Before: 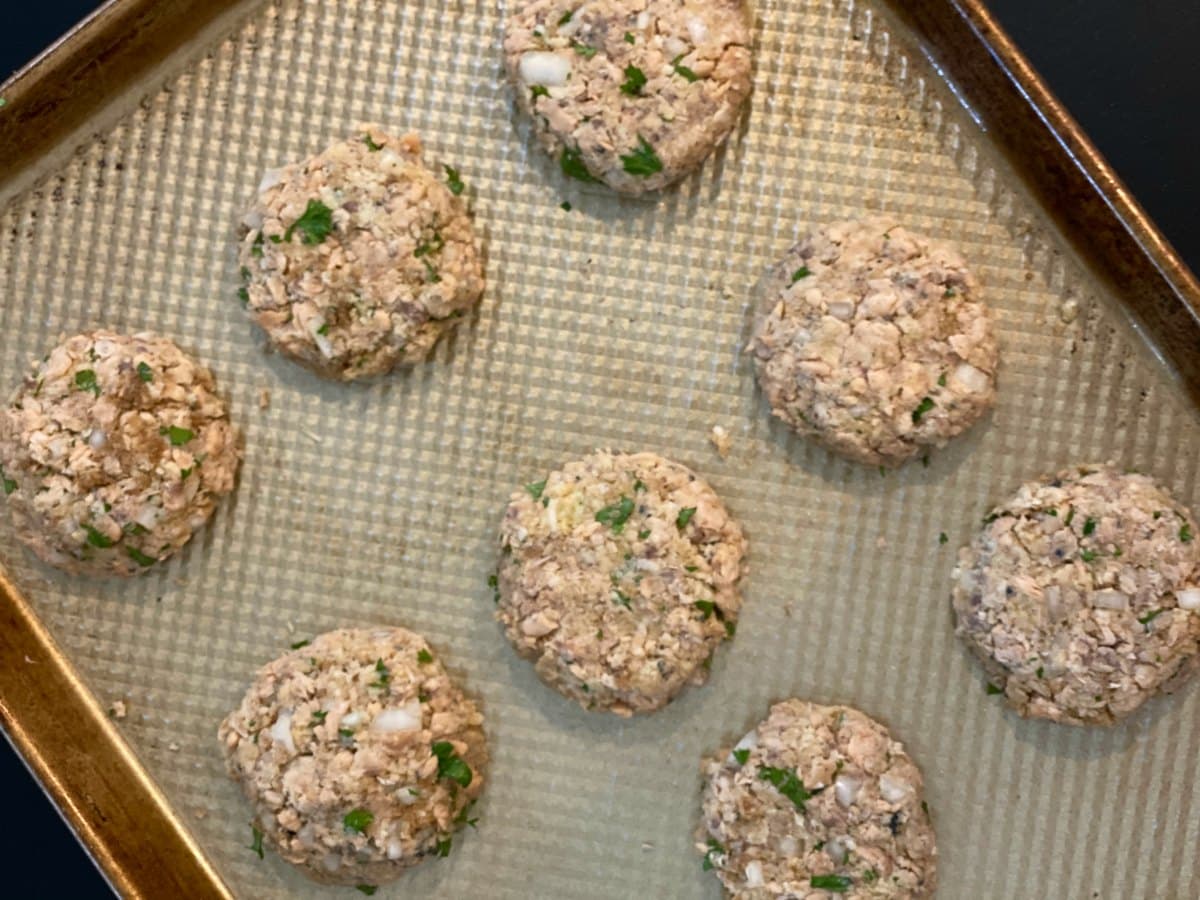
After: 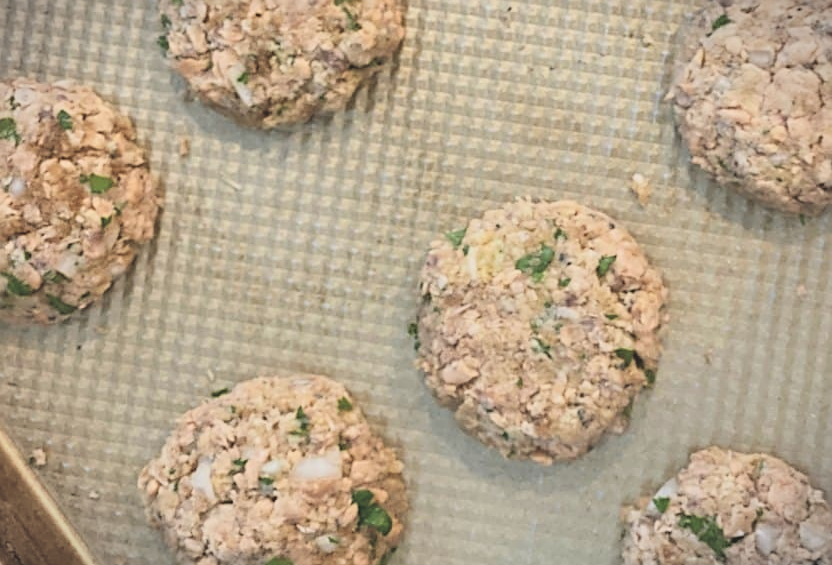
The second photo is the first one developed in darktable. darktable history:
crop: left 6.683%, top 28.108%, right 23.904%, bottom 9.018%
shadows and highlights: radius 126.25, shadows 30.51, highlights -30.78, low approximation 0.01, soften with gaussian
filmic rgb: black relative exposure -7.65 EV, white relative exposure 4.56 EV, threshold 2.96 EV, hardness 3.61, color science v6 (2022), iterations of high-quality reconstruction 0, enable highlight reconstruction true
exposure: black level correction -0.028, compensate exposure bias true, compensate highlight preservation false
vignetting: fall-off start 99.75%, width/height ratio 1.309, unbound false
sharpen: on, module defaults
tone curve: curves: ch0 [(0, 0) (0.003, 0.023) (0.011, 0.025) (0.025, 0.029) (0.044, 0.047) (0.069, 0.079) (0.1, 0.113) (0.136, 0.152) (0.177, 0.199) (0.224, 0.26) (0.277, 0.333) (0.335, 0.404) (0.399, 0.48) (0.468, 0.559) (0.543, 0.635) (0.623, 0.713) (0.709, 0.797) (0.801, 0.879) (0.898, 0.953) (1, 1)], color space Lab, independent channels, preserve colors none
